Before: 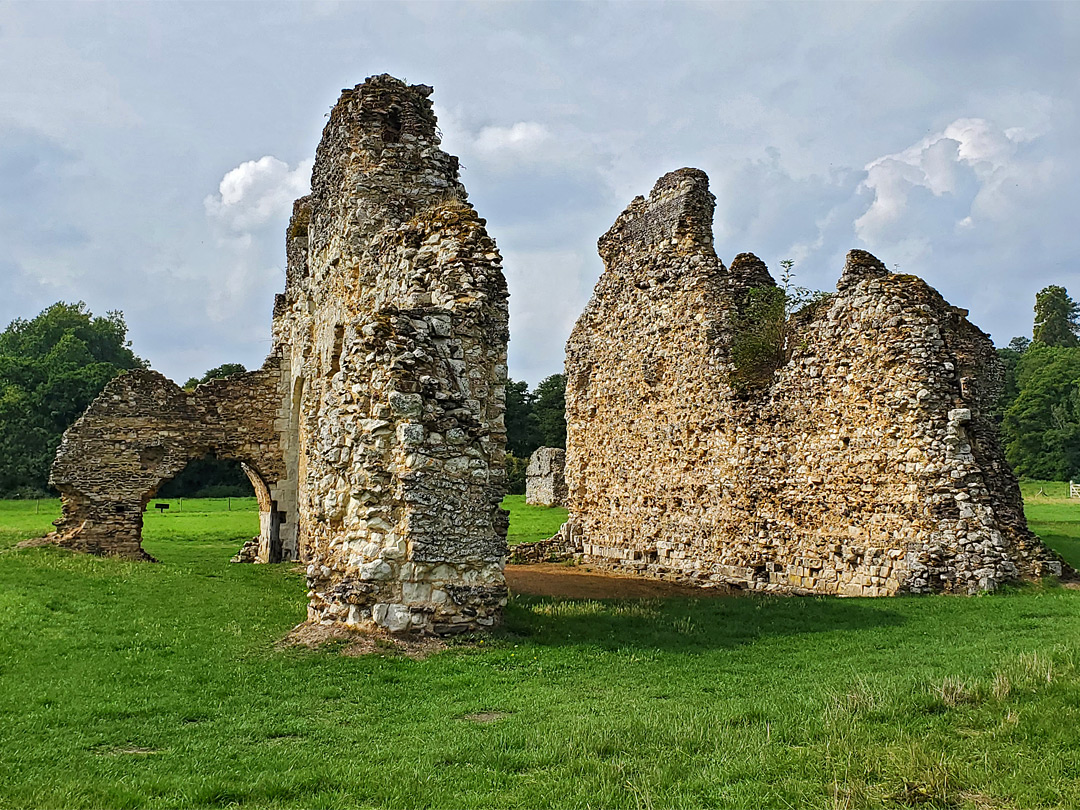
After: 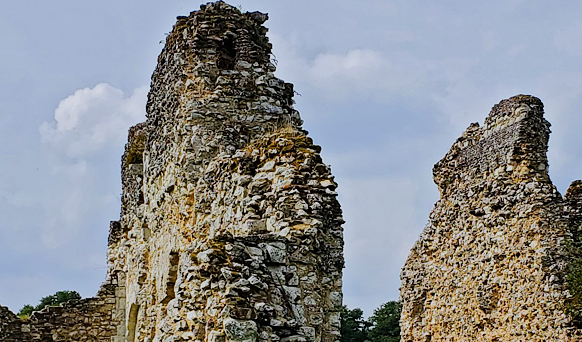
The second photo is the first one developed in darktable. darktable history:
white balance: red 0.984, blue 1.059
crop: left 15.306%, top 9.065%, right 30.789%, bottom 48.638%
contrast brightness saturation: contrast 0.08, saturation 0.2
filmic rgb: black relative exposure -7.65 EV, white relative exposure 4.56 EV, hardness 3.61
